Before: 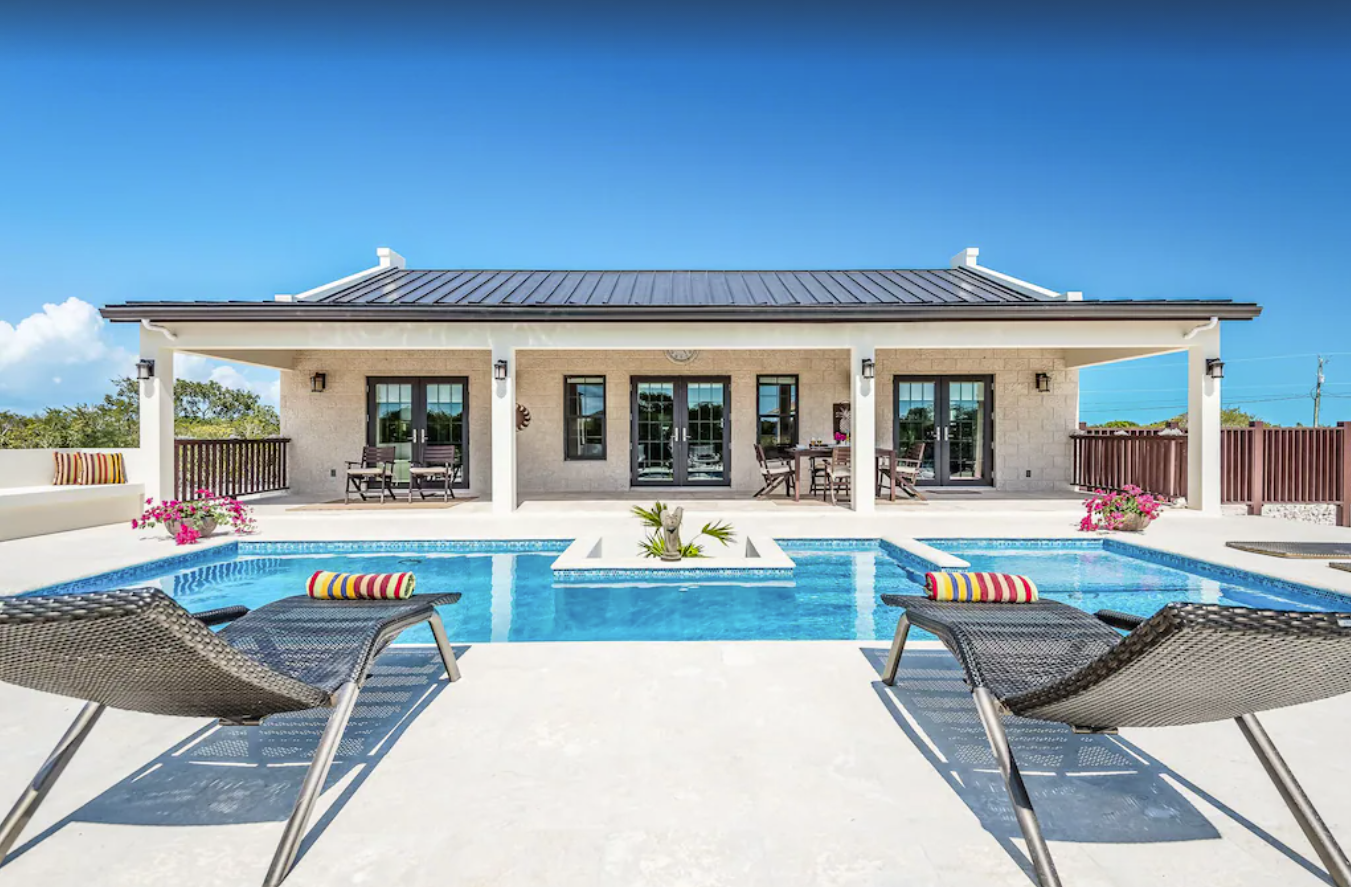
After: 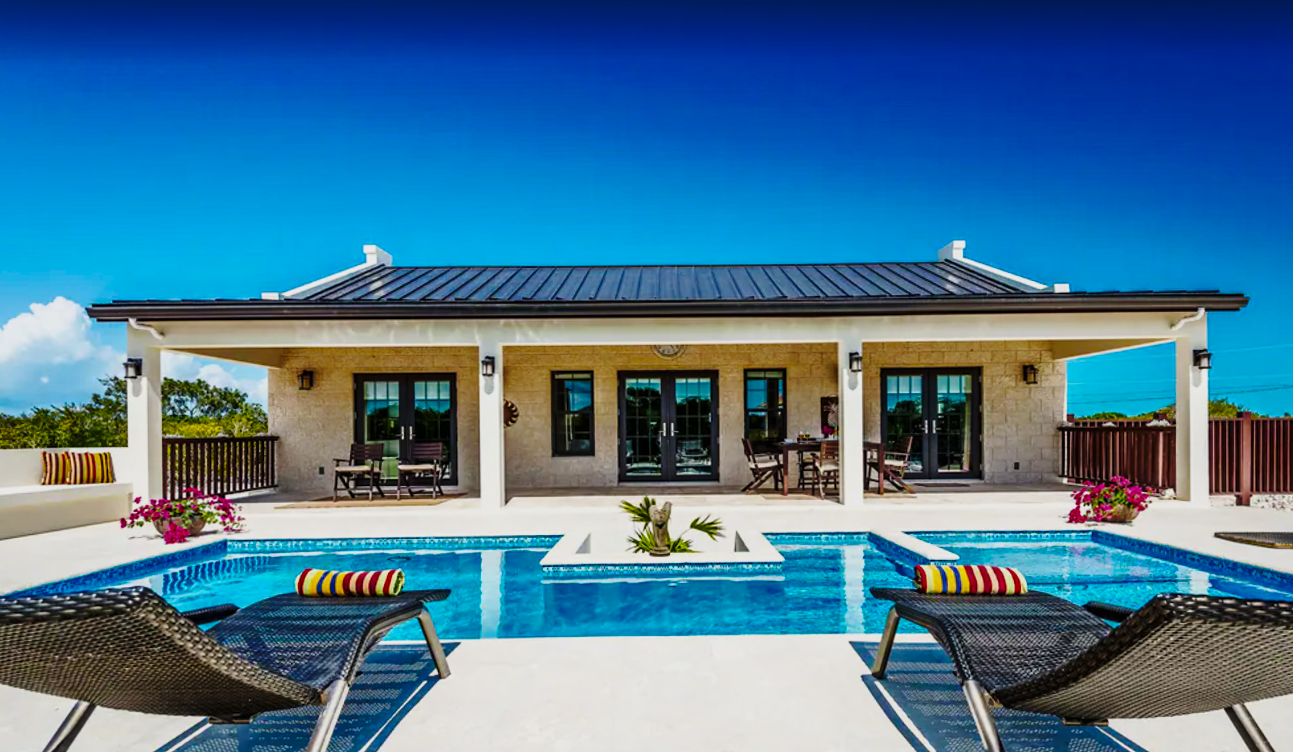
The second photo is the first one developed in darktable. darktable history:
crop and rotate: angle 0.443°, left 0.324%, right 2.816%, bottom 14.189%
color balance rgb: perceptual saturation grading › global saturation 0.32%, perceptual saturation grading › highlights -17.997%, perceptual saturation grading › mid-tones 32.643%, perceptual saturation grading › shadows 50.481%, perceptual brilliance grading › highlights 20.61%, perceptual brilliance grading › mid-tones 20.373%, perceptual brilliance grading › shadows -19.547%, global vibrance 39.829%
tone equalizer: -8 EV -1.97 EV, -7 EV -1.96 EV, -6 EV -1.98 EV, -5 EV -1.99 EV, -4 EV -1.97 EV, -3 EV -1.99 EV, -2 EV -2 EV, -1 EV -1.62 EV, +0 EV -1.98 EV, edges refinement/feathering 500, mask exposure compensation -1.57 EV, preserve details no
base curve: curves: ch0 [(0, 0) (0.028, 0.03) (0.105, 0.232) (0.387, 0.748) (0.754, 0.968) (1, 1)], preserve colors none
